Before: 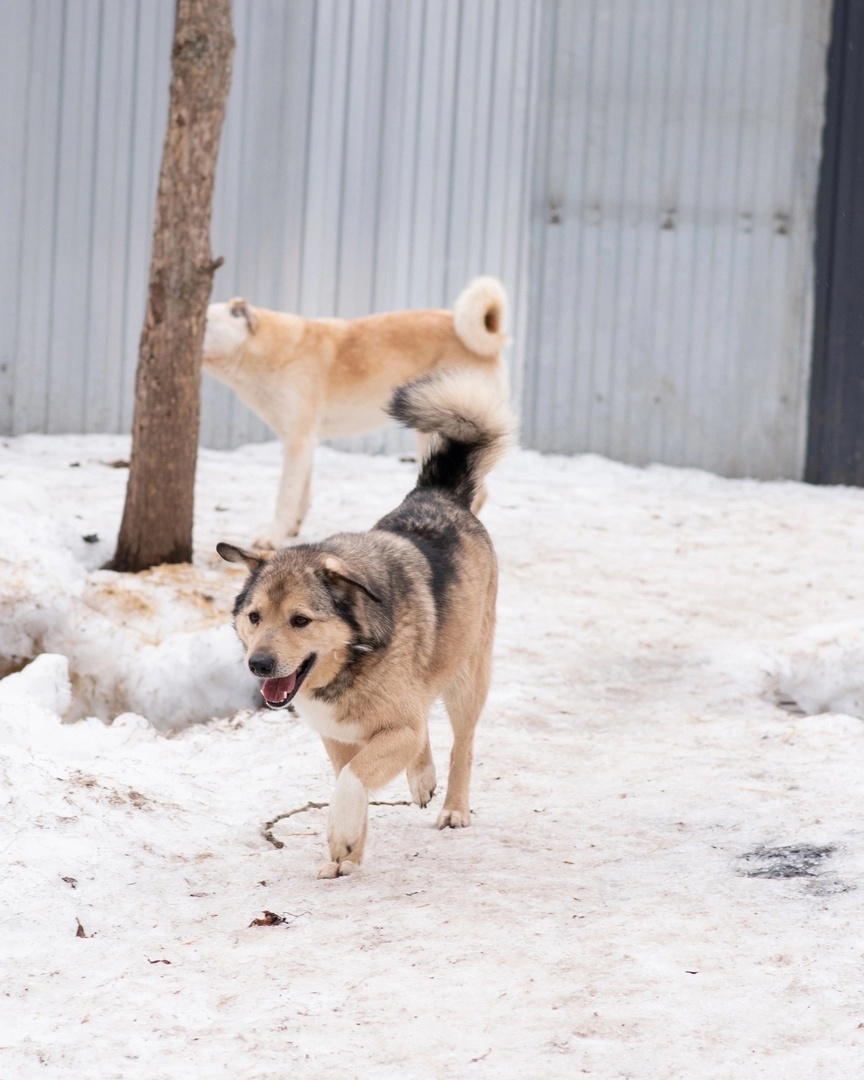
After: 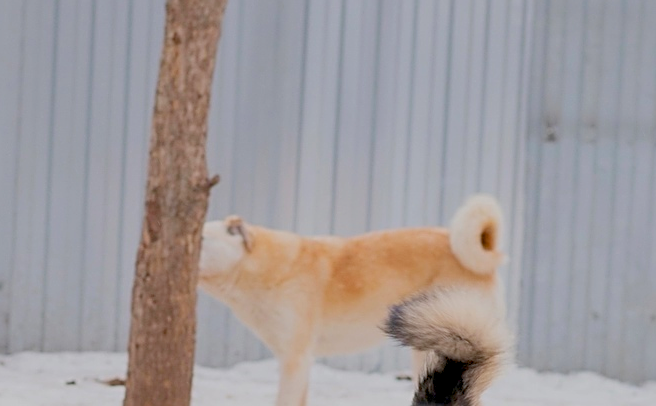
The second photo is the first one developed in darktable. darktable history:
sharpen: amount 0.594
crop: left 0.529%, top 7.644%, right 23.485%, bottom 54.689%
color balance rgb: global offset › luminance -0.282%, global offset › hue 261.9°, perceptual saturation grading › global saturation 30.932%, contrast -29.867%
